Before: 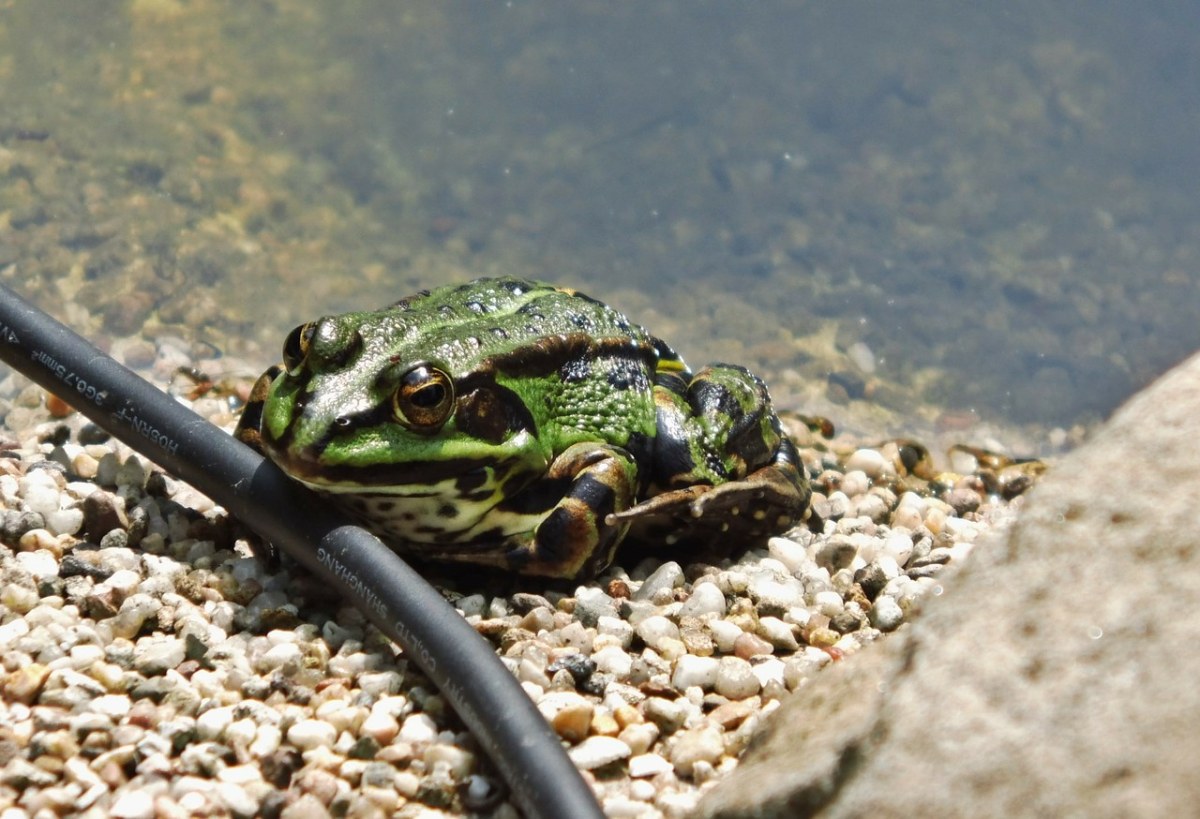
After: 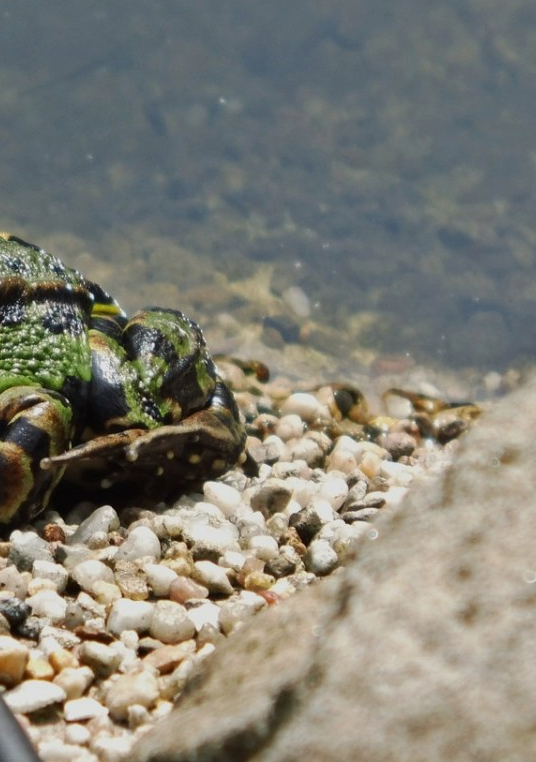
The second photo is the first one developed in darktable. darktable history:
crop: left 47.16%, top 6.919%, right 8.108%
exposure: exposure -0.369 EV, compensate highlight preservation false
